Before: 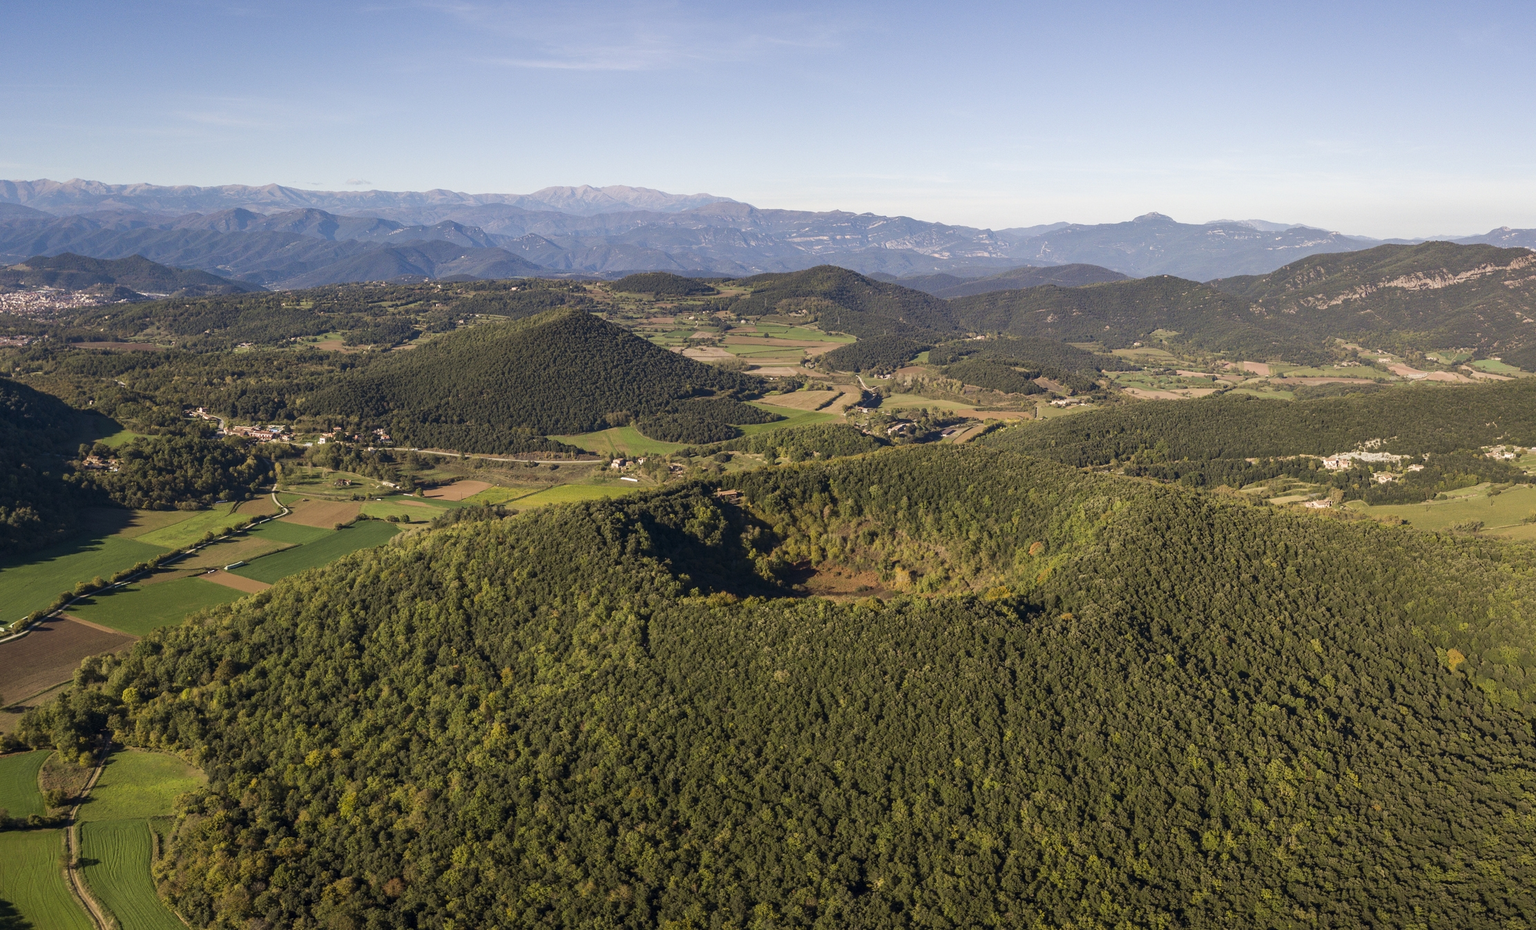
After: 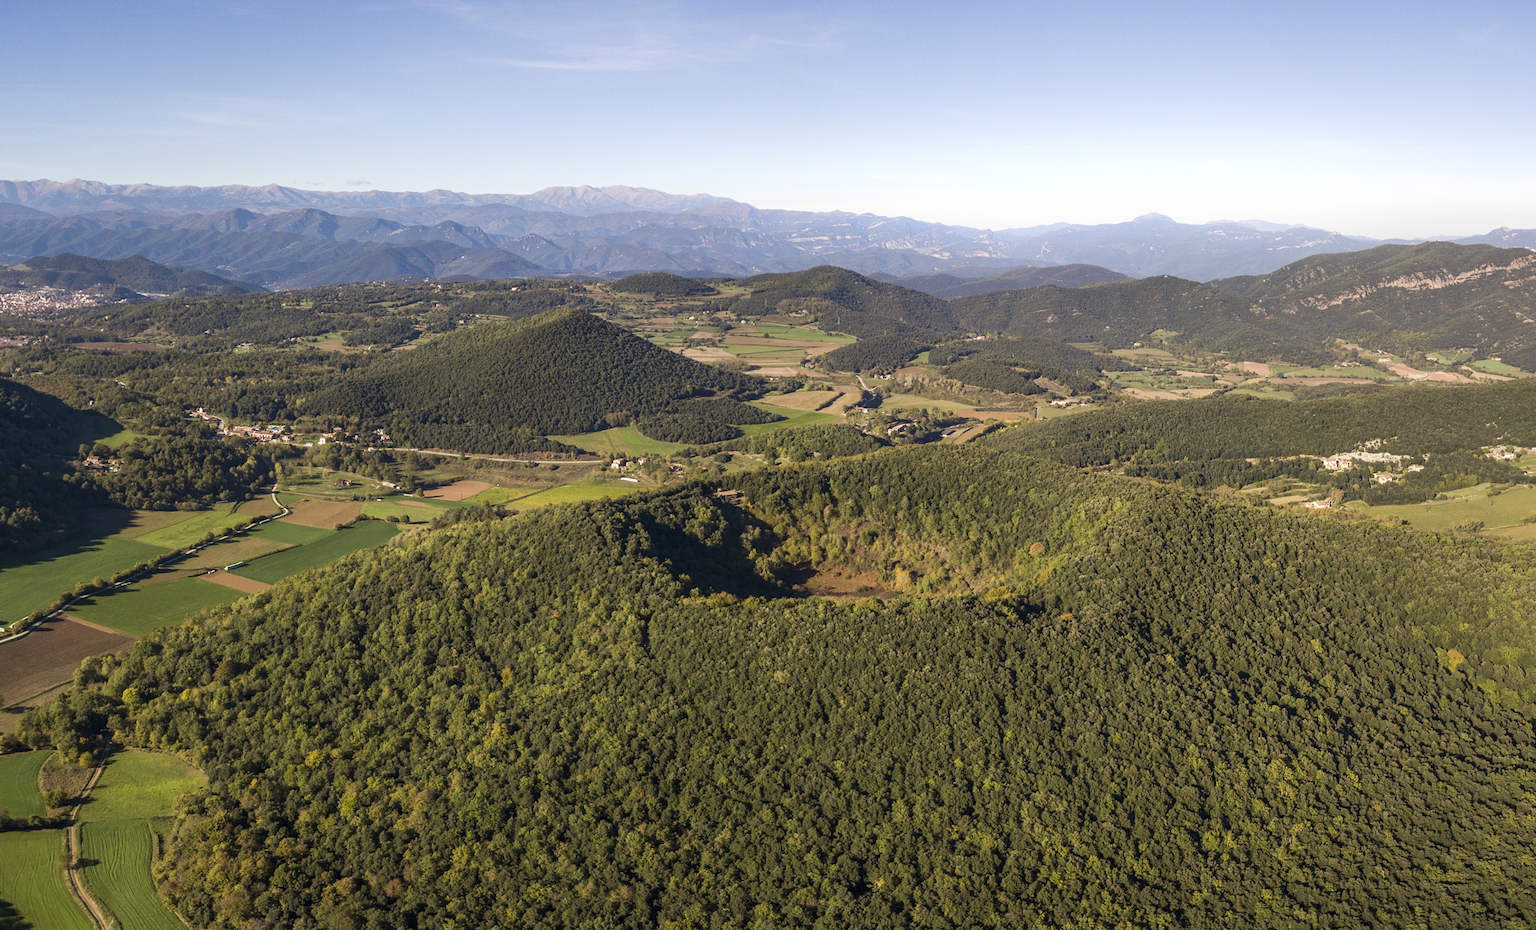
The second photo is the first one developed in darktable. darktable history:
bloom: size 9%, threshold 100%, strength 7%
exposure: black level correction 0, exposure 0.2 EV, compensate exposure bias true, compensate highlight preservation false
